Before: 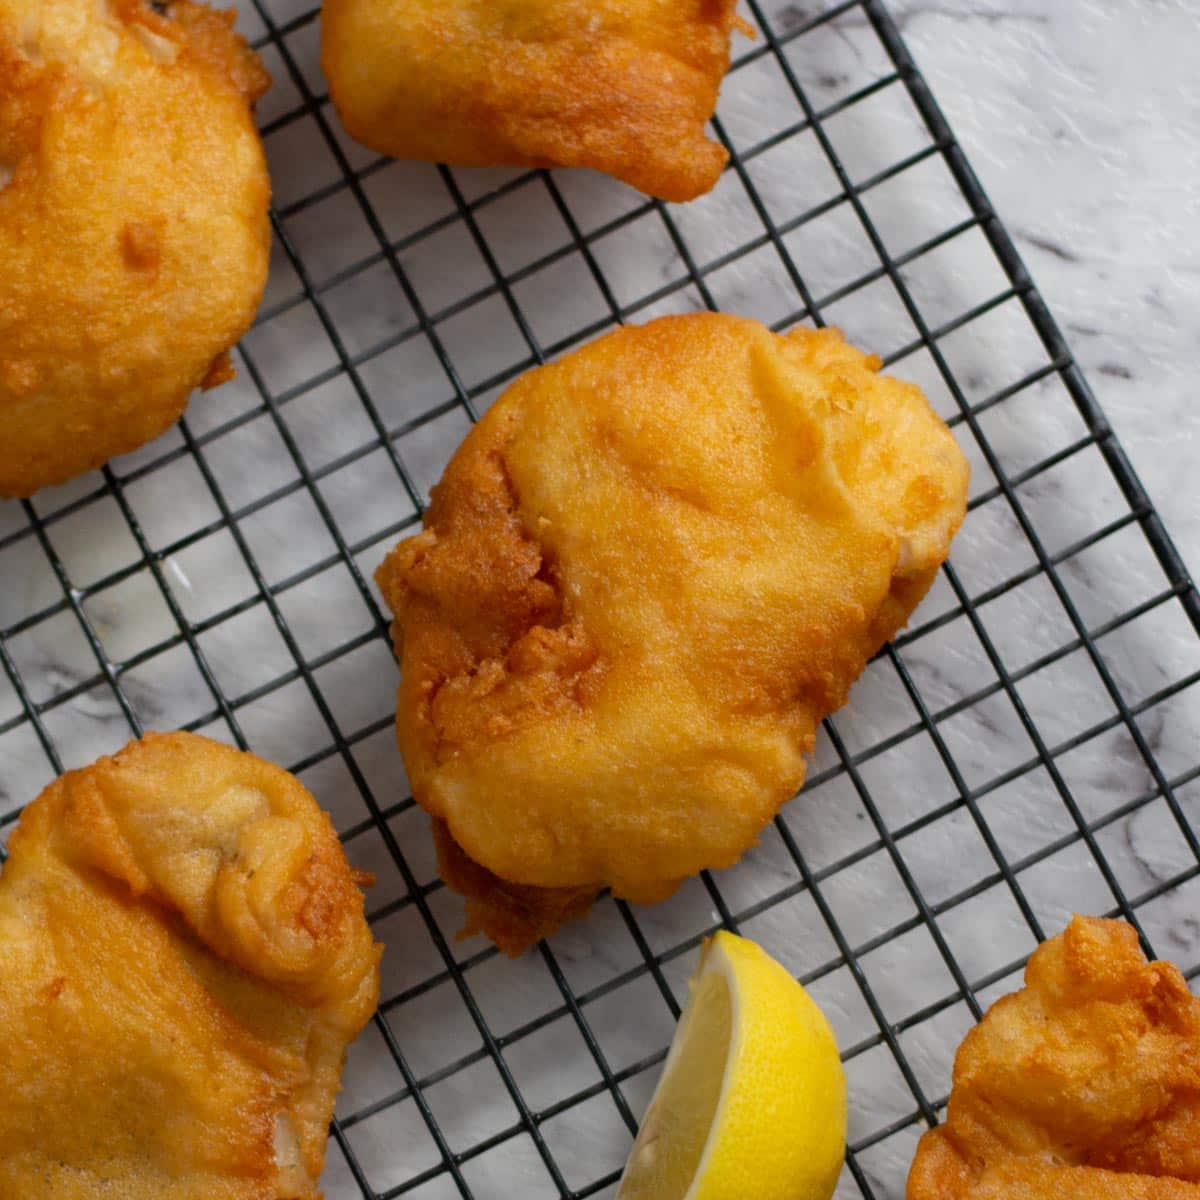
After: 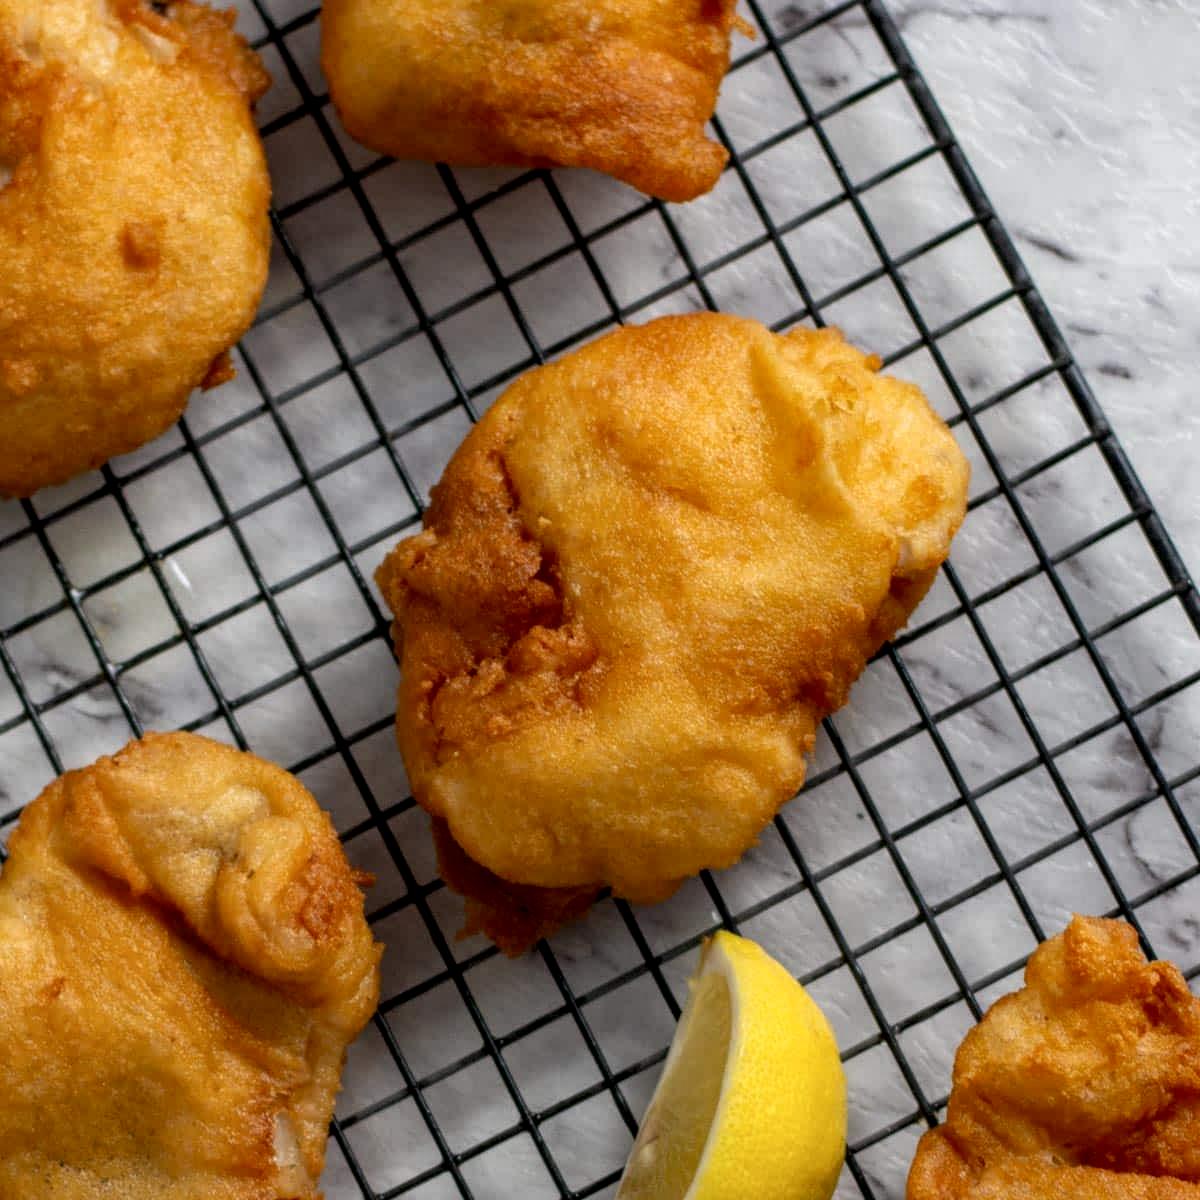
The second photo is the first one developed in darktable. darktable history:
local contrast: highlights 27%, detail 150%
